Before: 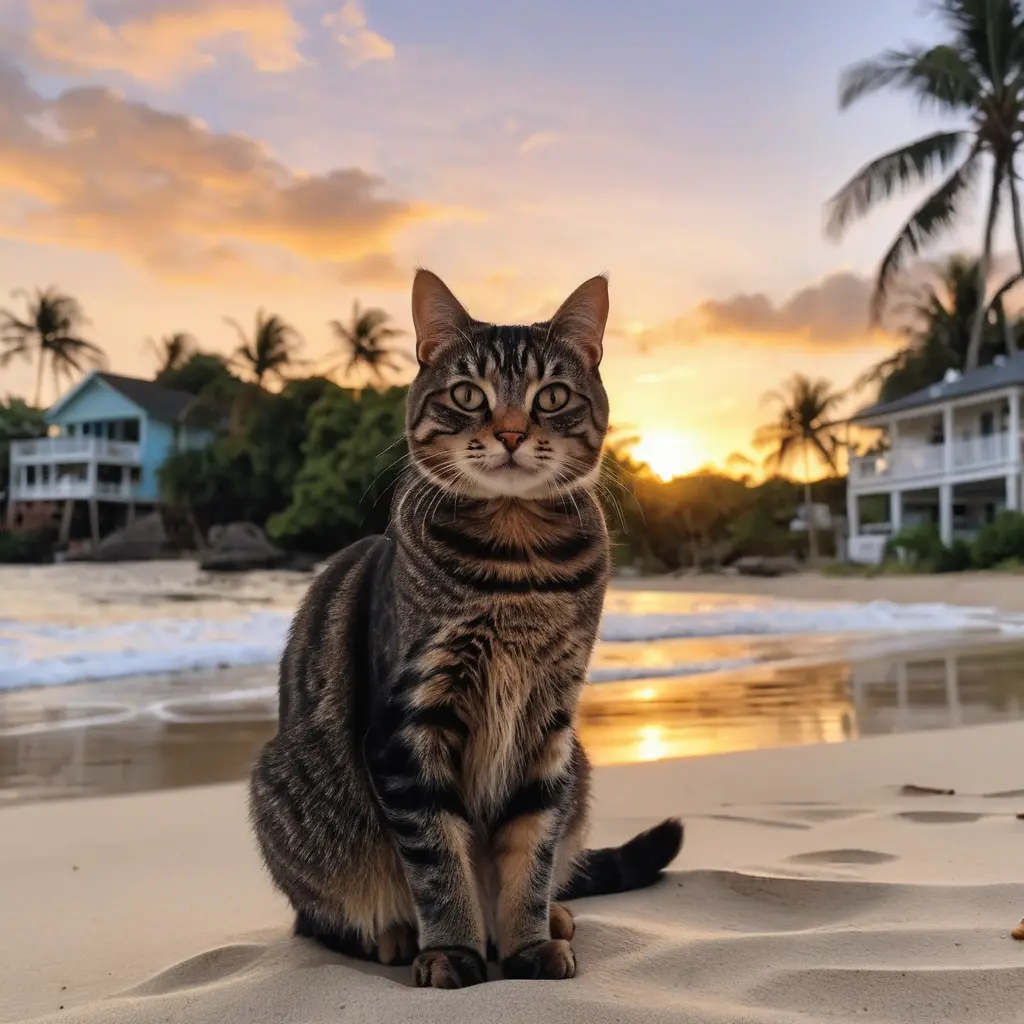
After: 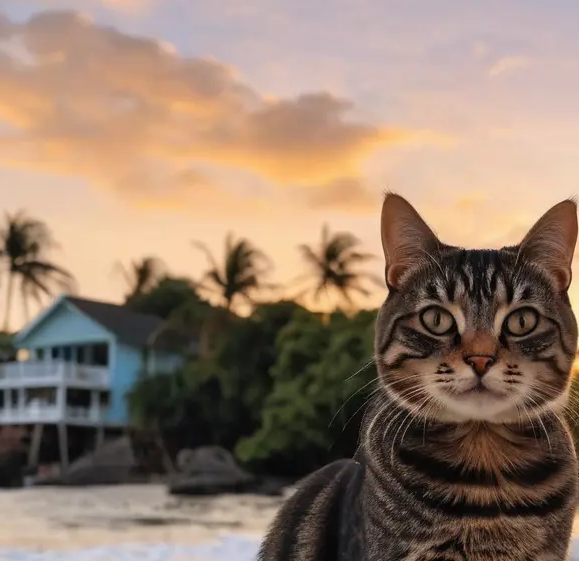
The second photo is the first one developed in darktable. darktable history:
crop and rotate: left 3.042%, top 7.512%, right 40.379%, bottom 37.665%
